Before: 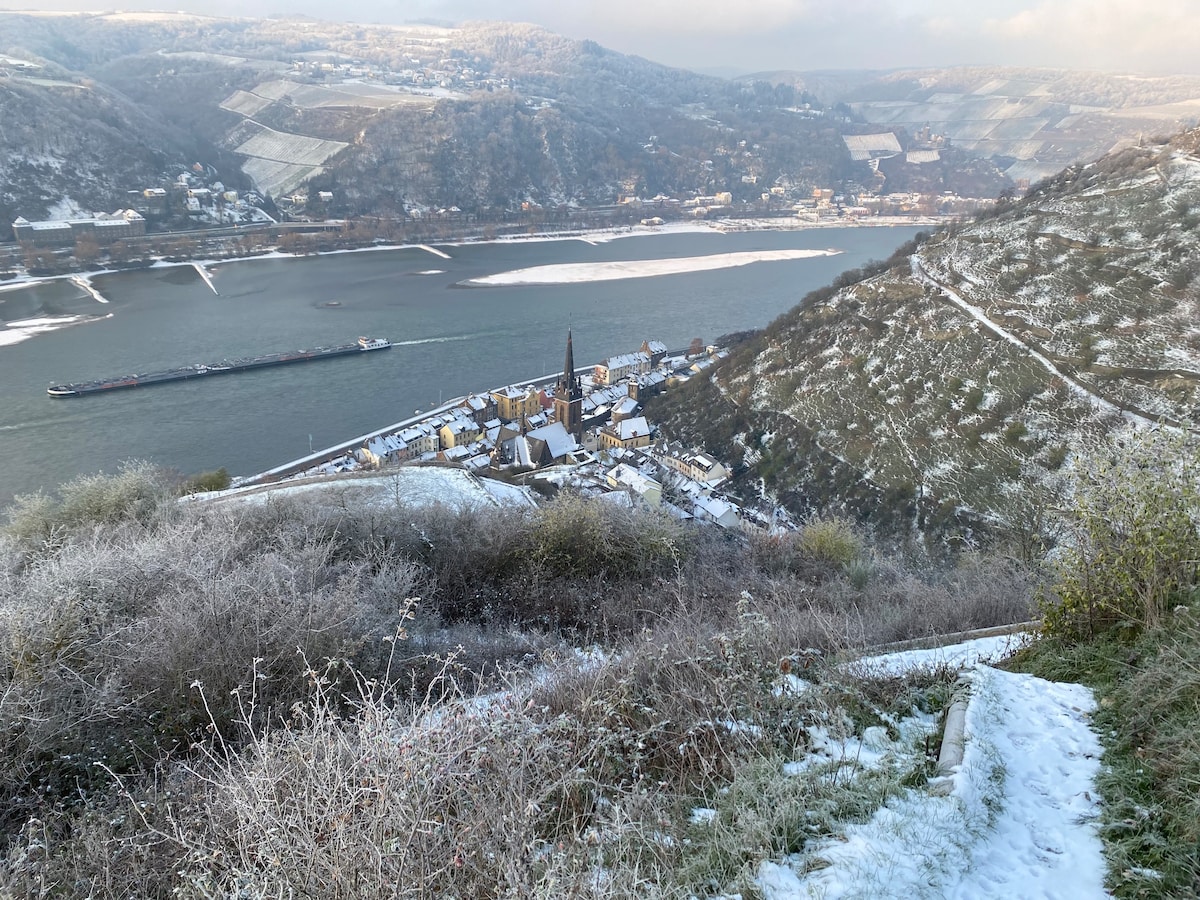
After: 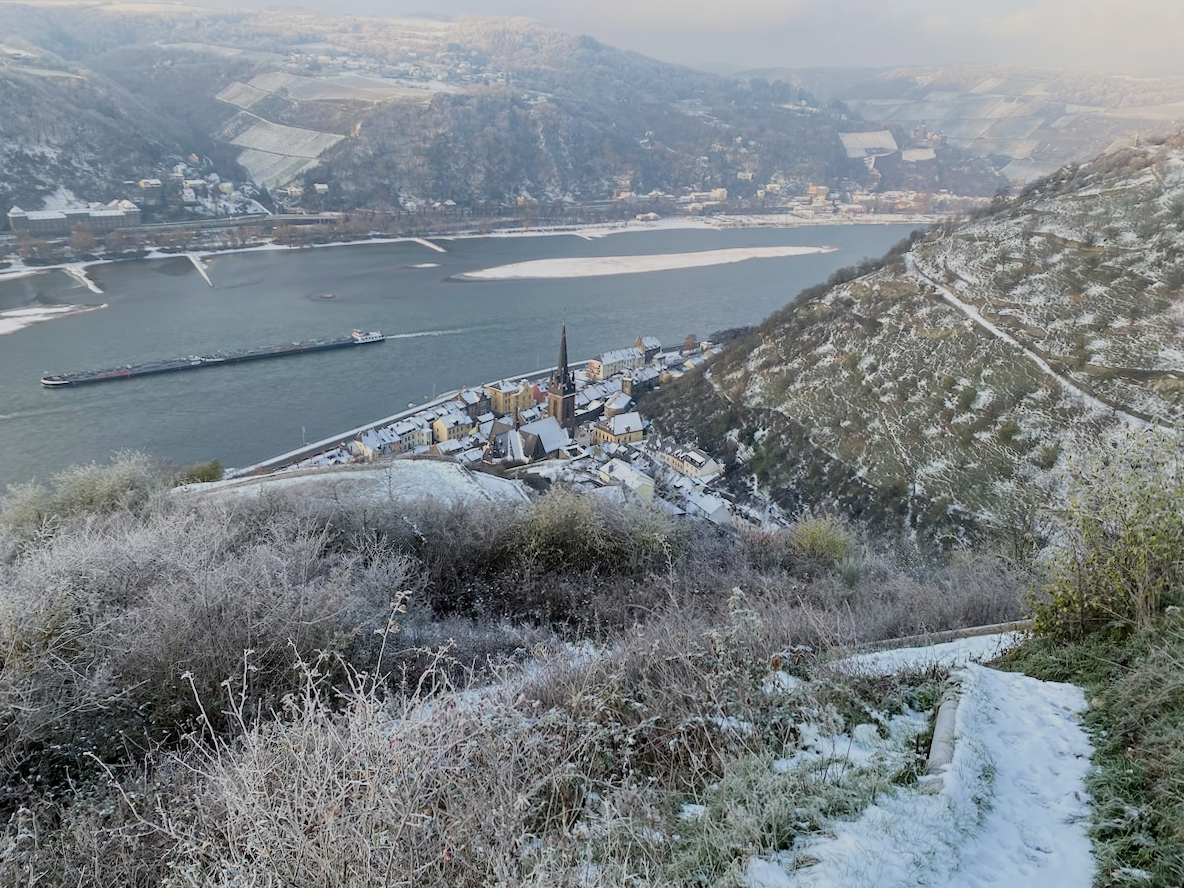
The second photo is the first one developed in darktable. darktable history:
filmic rgb: black relative exposure -7.65 EV, white relative exposure 4.56 EV, threshold 3.05 EV, hardness 3.61, enable highlight reconstruction true
crop and rotate: angle -0.547°
